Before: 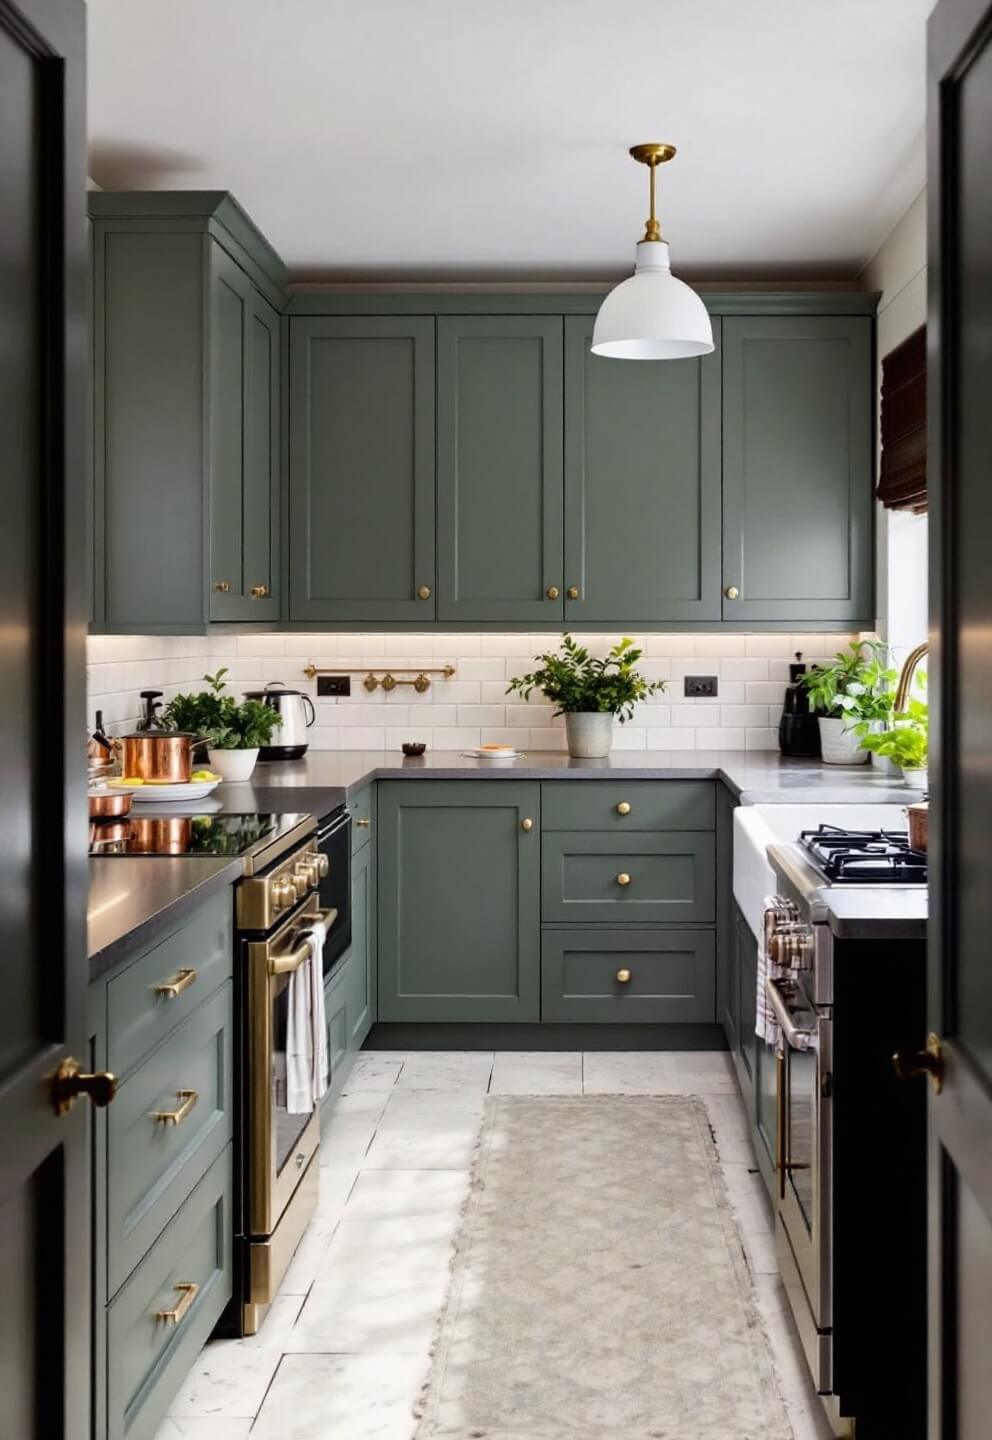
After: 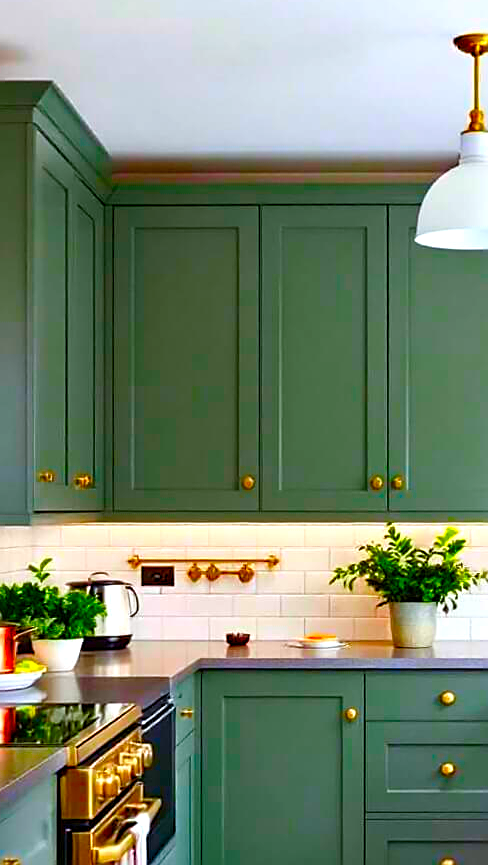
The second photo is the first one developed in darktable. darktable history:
crop: left 17.835%, top 7.675%, right 32.881%, bottom 32.213%
color balance rgb: perceptual saturation grading › global saturation 25%, perceptual saturation grading › highlights -50%, perceptual saturation grading › shadows 30%, perceptual brilliance grading › global brilliance 12%, global vibrance 20%
sharpen: on, module defaults
white balance: red 0.982, blue 1.018
color correction: saturation 3
